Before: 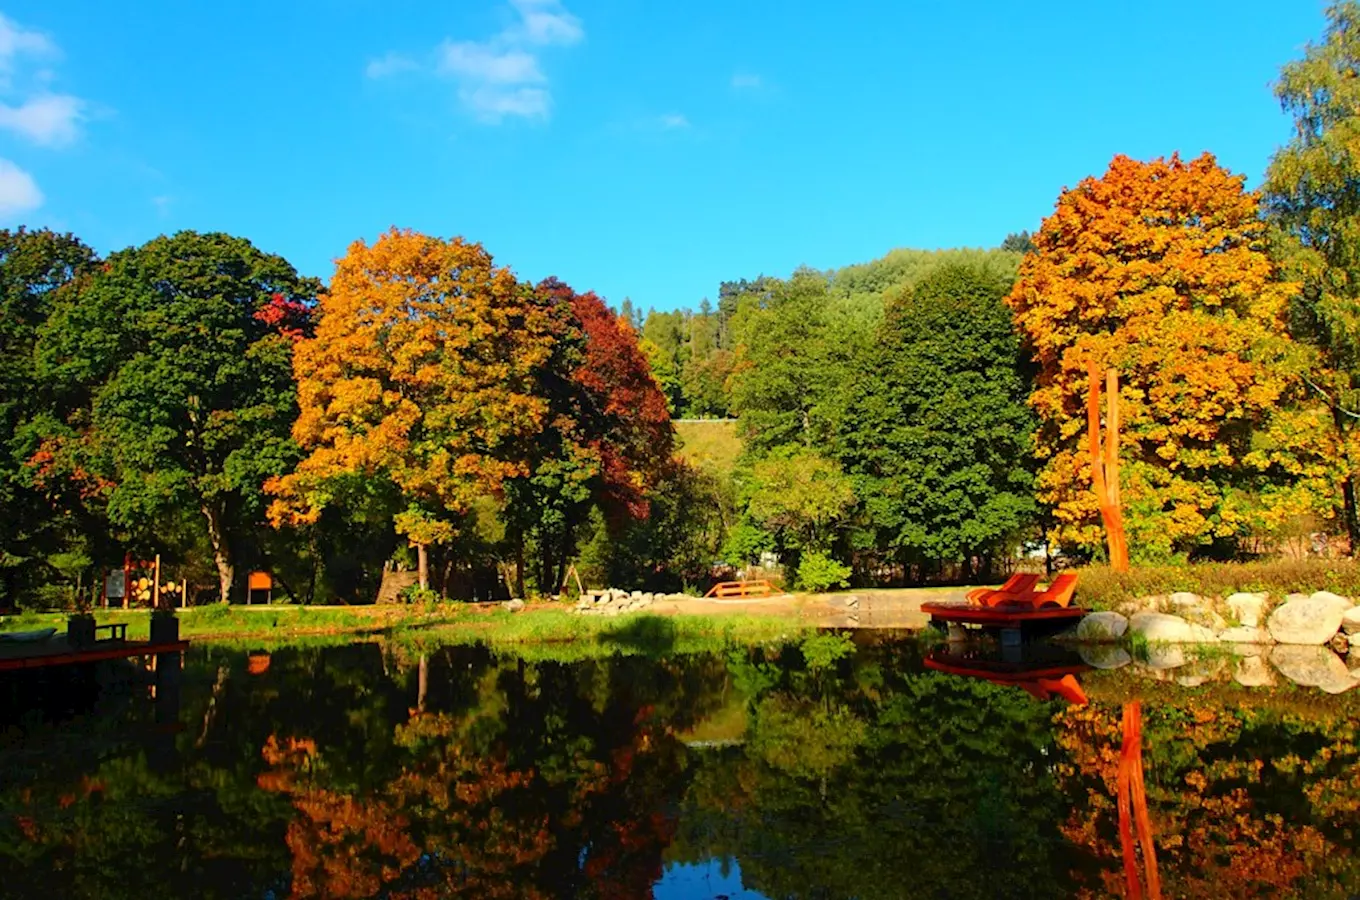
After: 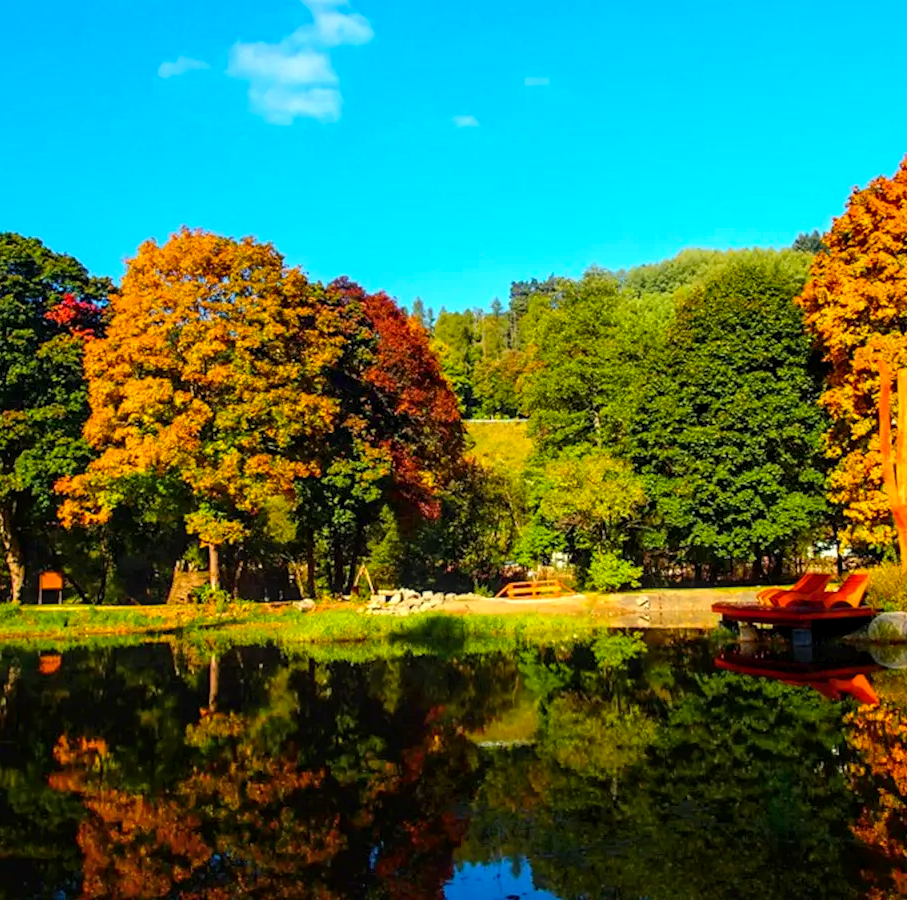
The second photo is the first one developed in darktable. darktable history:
local contrast: detail 130%
crop: left 15.389%, right 17.847%
color balance rgb: shadows lift › chroma 3.235%, shadows lift › hue 280.04°, highlights gain › luminance 14.982%, perceptual saturation grading › global saturation 19.916%, global vibrance 9.621%
